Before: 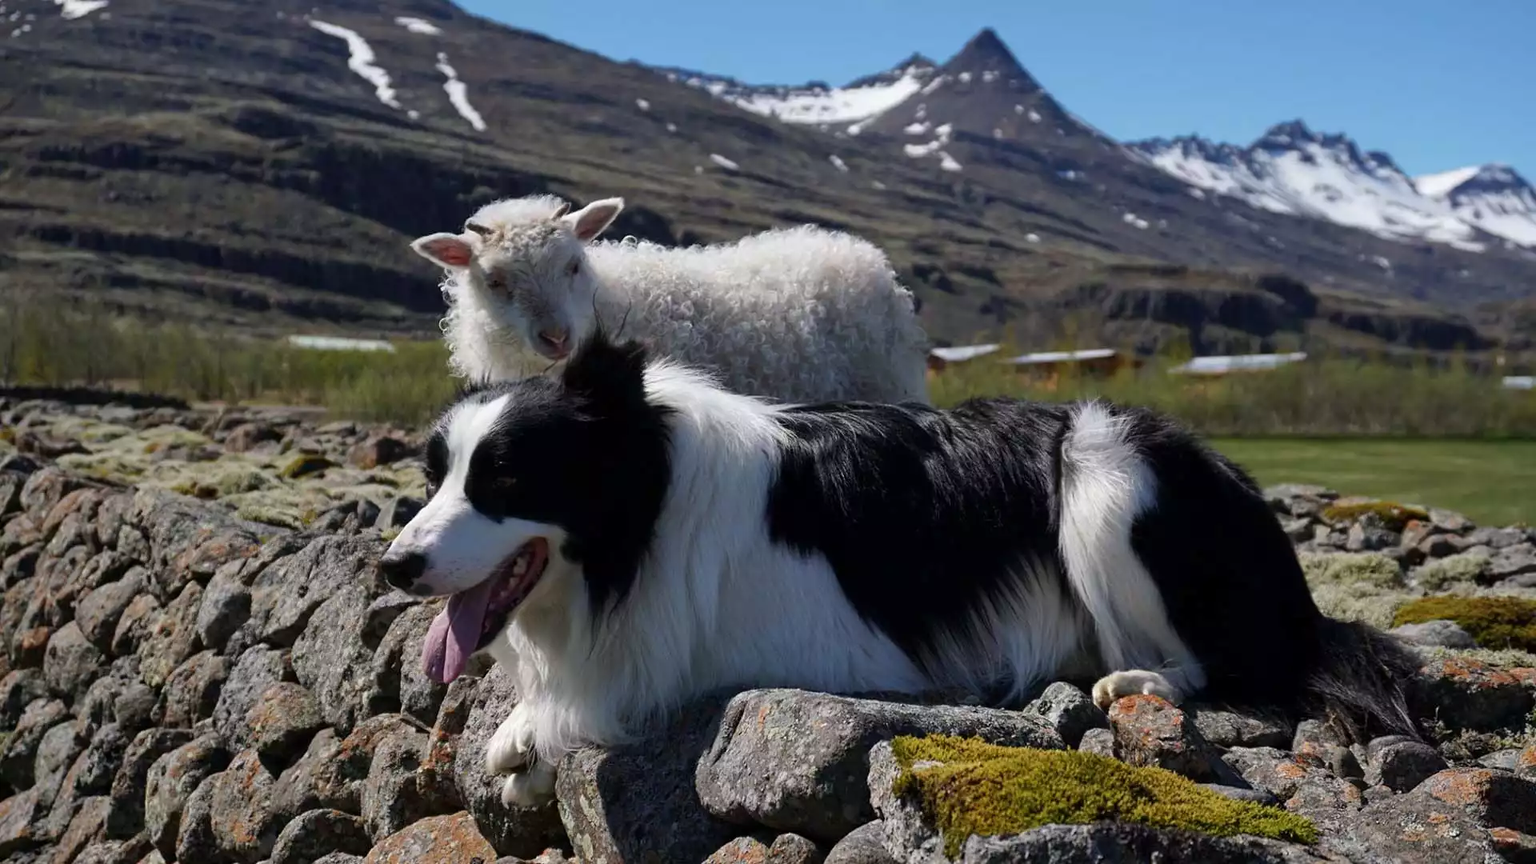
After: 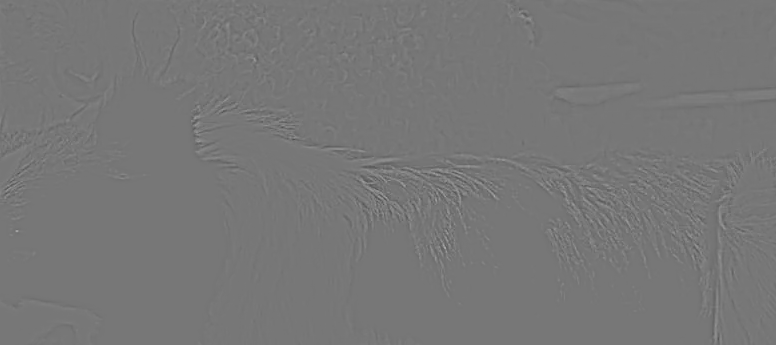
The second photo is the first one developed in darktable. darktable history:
sharpen: on, module defaults
crop: left 31.751%, top 32.172%, right 27.8%, bottom 35.83%
highpass: sharpness 5.84%, contrast boost 8.44%
shadows and highlights: shadows 32, highlights -32, soften with gaussian
